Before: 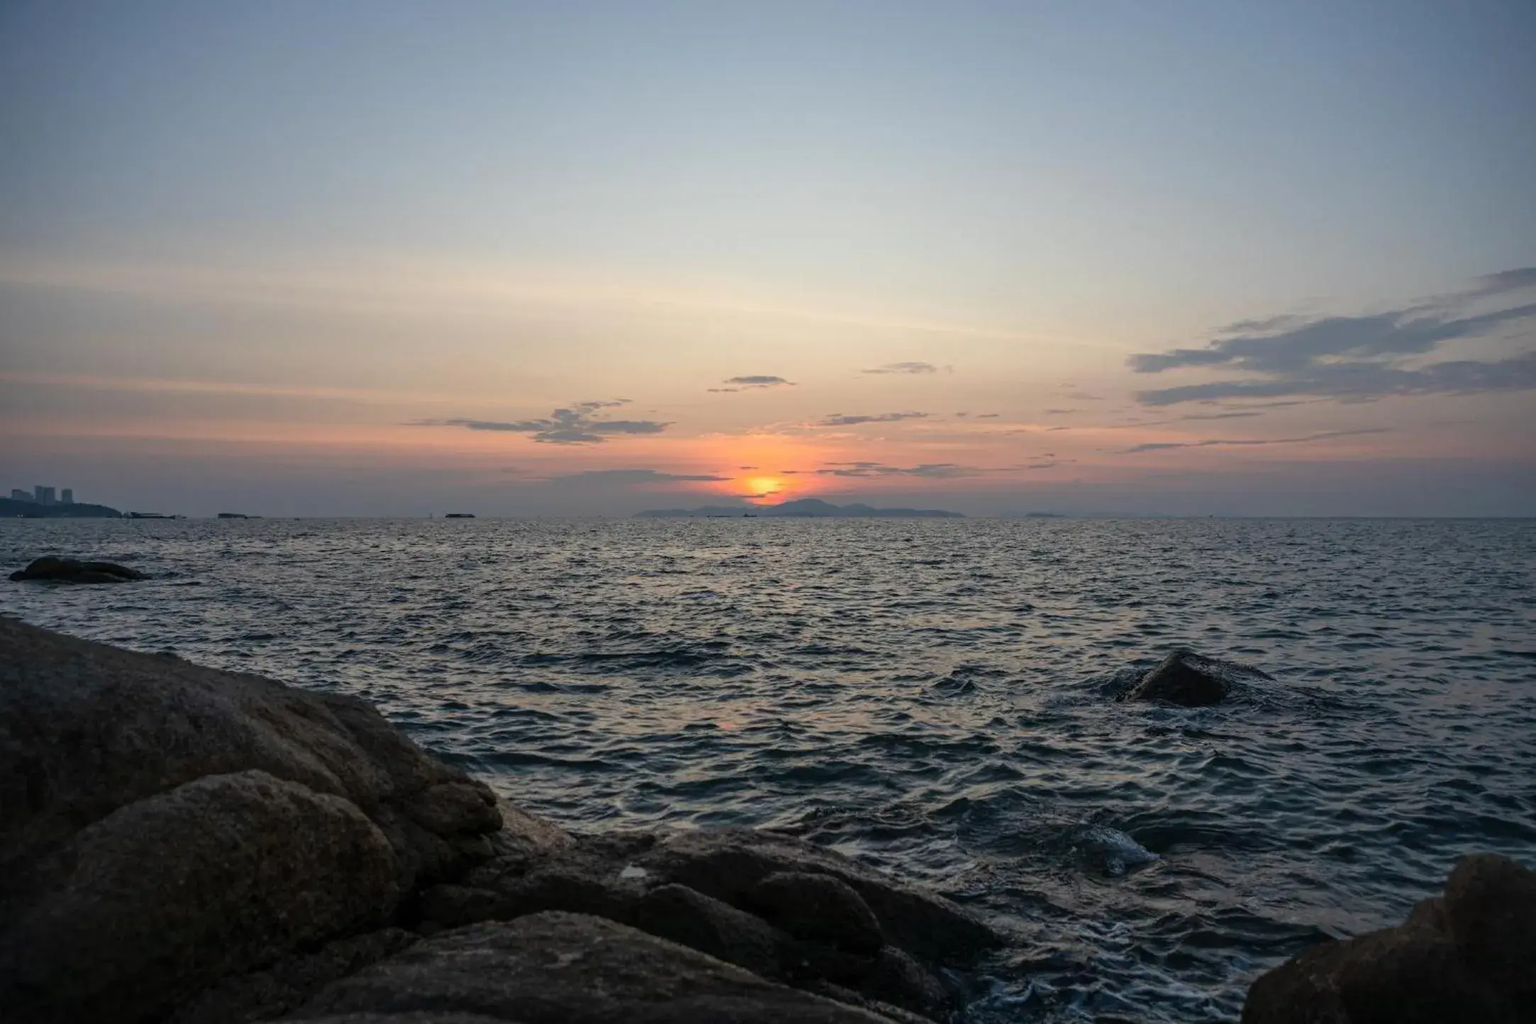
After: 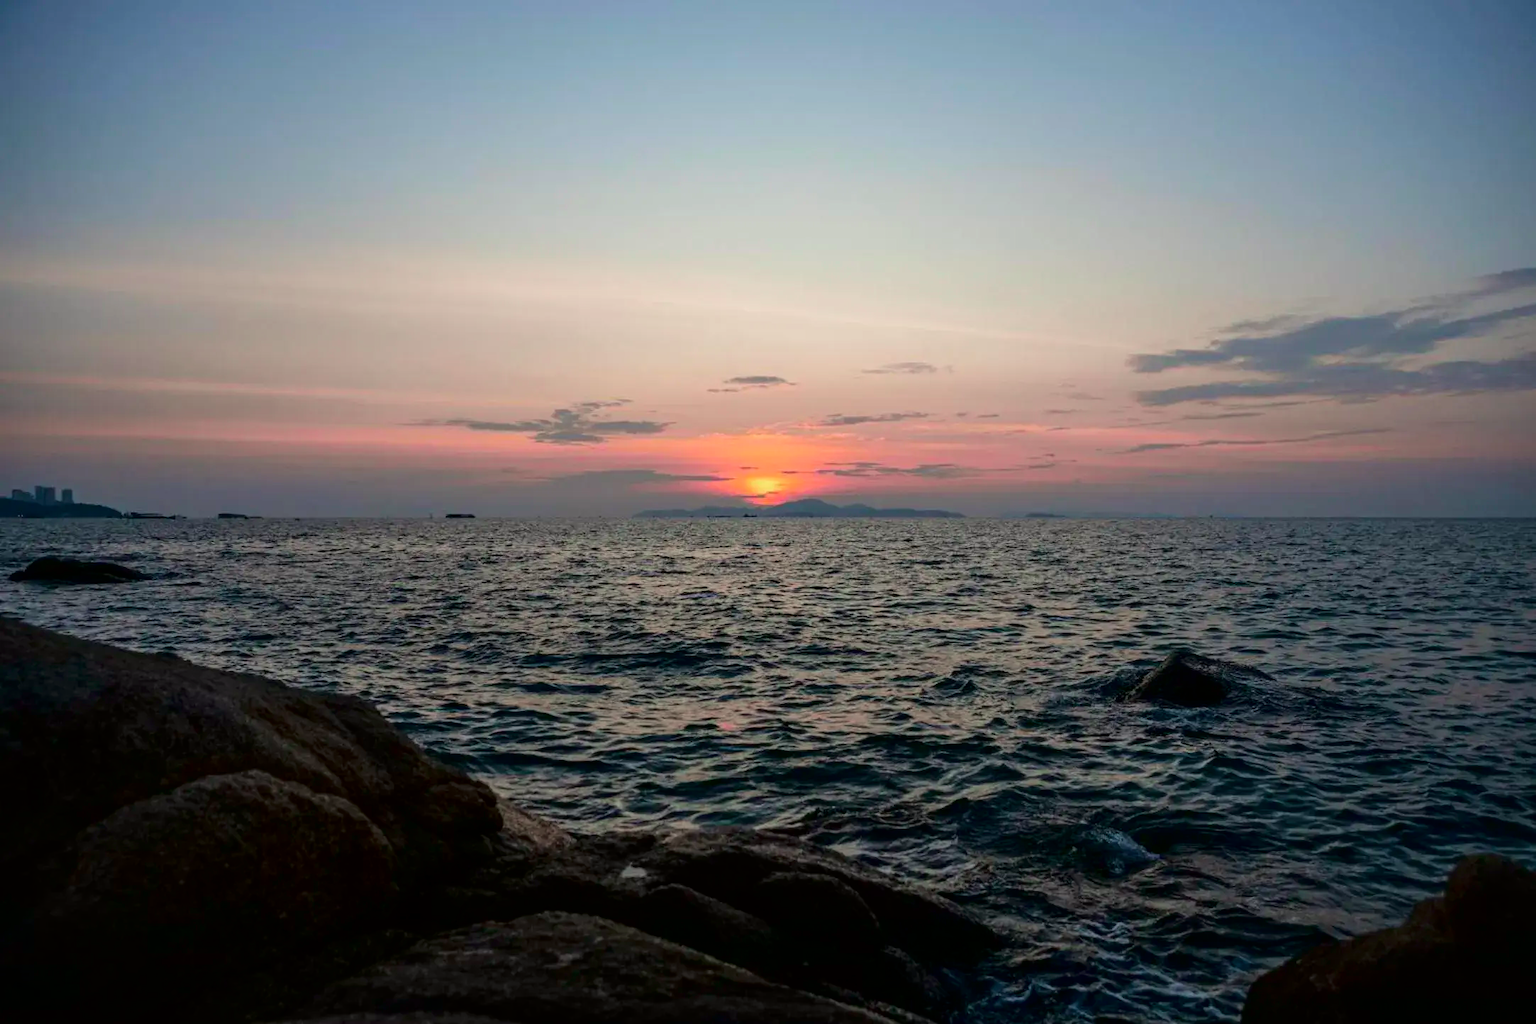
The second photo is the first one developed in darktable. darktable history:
velvia: strength 14.46%
tone curve: curves: ch0 [(0, 0) (0.068, 0.012) (0.183, 0.089) (0.341, 0.283) (0.547, 0.532) (0.828, 0.815) (1, 0.983)]; ch1 [(0, 0) (0.23, 0.166) (0.34, 0.308) (0.371, 0.337) (0.429, 0.411) (0.477, 0.462) (0.499, 0.5) (0.529, 0.537) (0.559, 0.582) (0.743, 0.798) (1, 1)]; ch2 [(0, 0) (0.431, 0.414) (0.498, 0.503) (0.524, 0.528) (0.568, 0.546) (0.6, 0.597) (0.634, 0.645) (0.728, 0.742) (1, 1)], color space Lab, independent channels, preserve colors none
